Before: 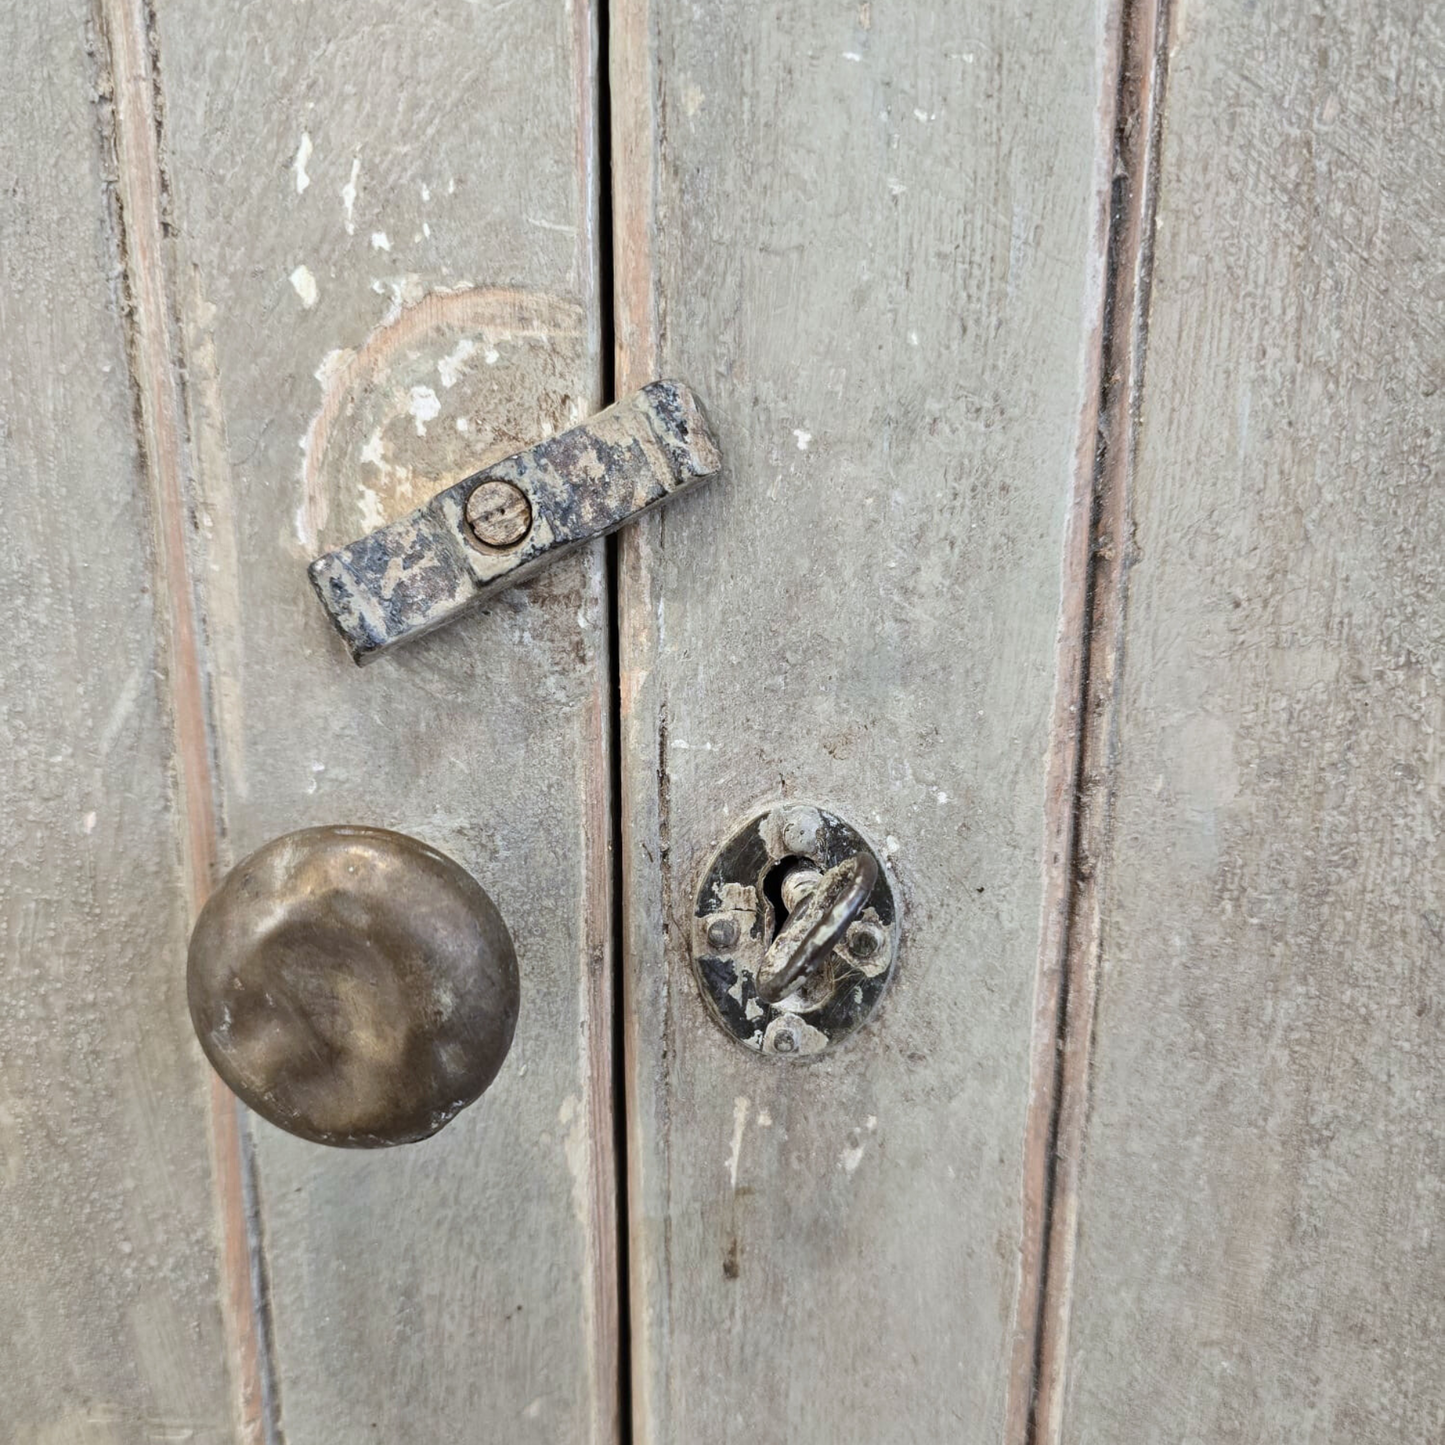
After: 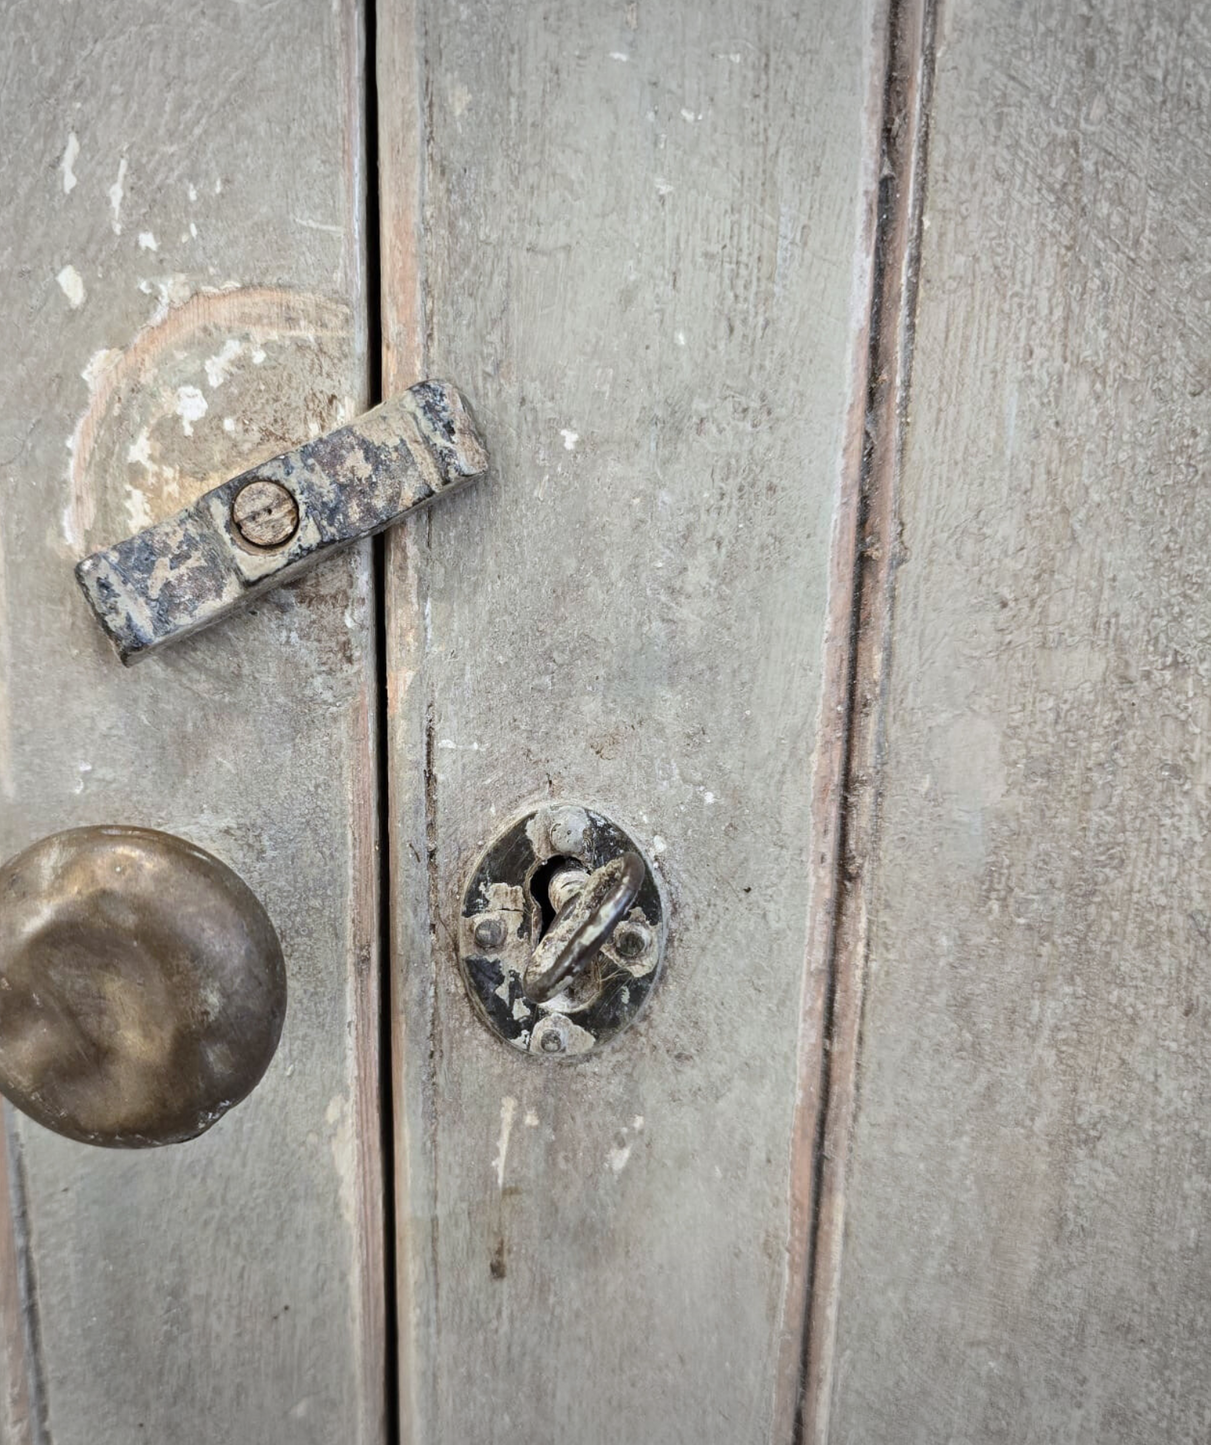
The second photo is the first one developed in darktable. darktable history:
vignetting: fall-off start 100%, brightness -0.282, width/height ratio 1.31
crop: left 16.145%
